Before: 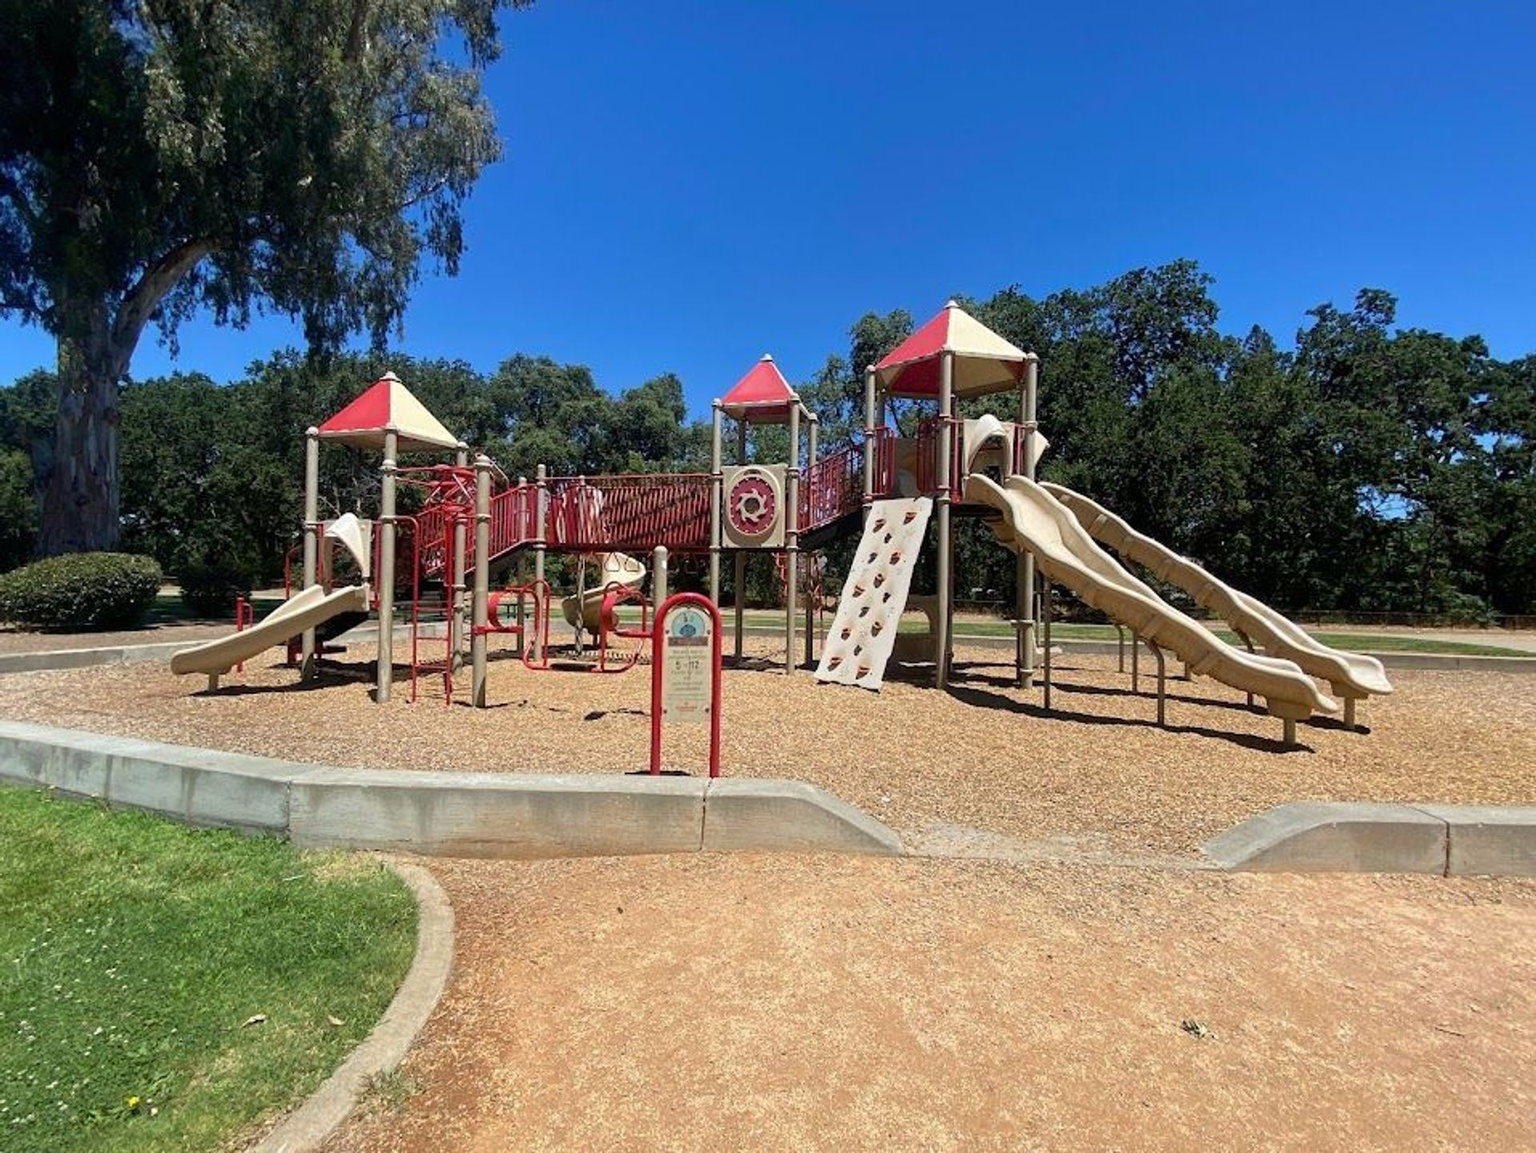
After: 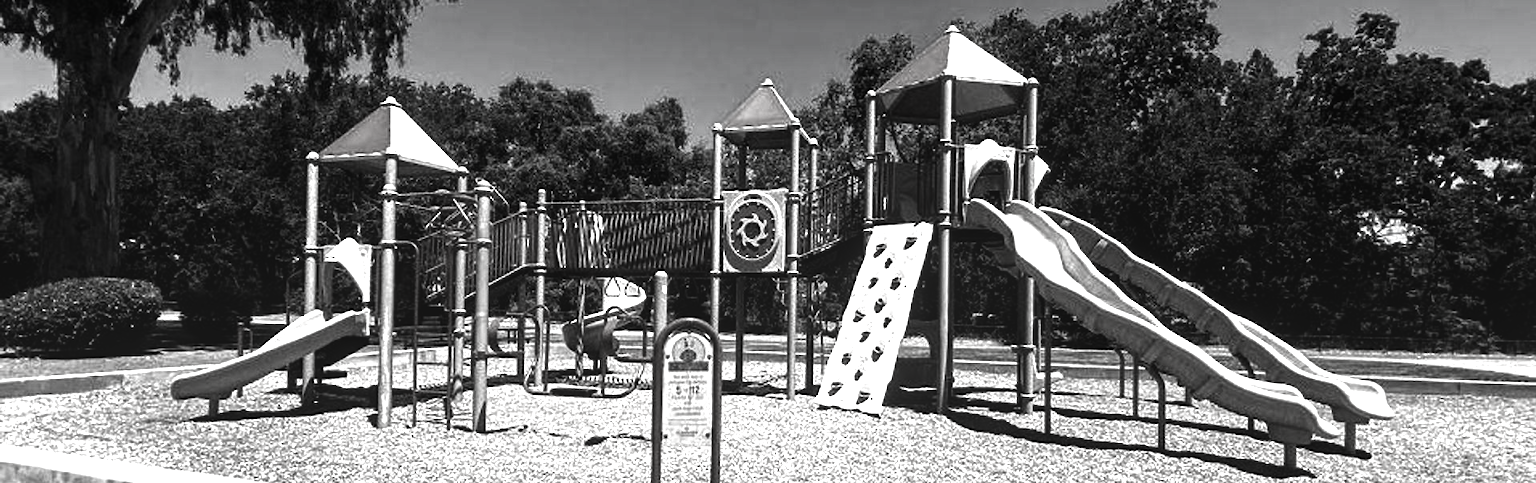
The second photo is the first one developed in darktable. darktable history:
local contrast: detail 109%
contrast brightness saturation: contrast -0.029, brightness -0.589, saturation -0.989
crop and rotate: top 23.874%, bottom 34.196%
exposure: black level correction 0, exposure 1.2 EV, compensate highlight preservation false
